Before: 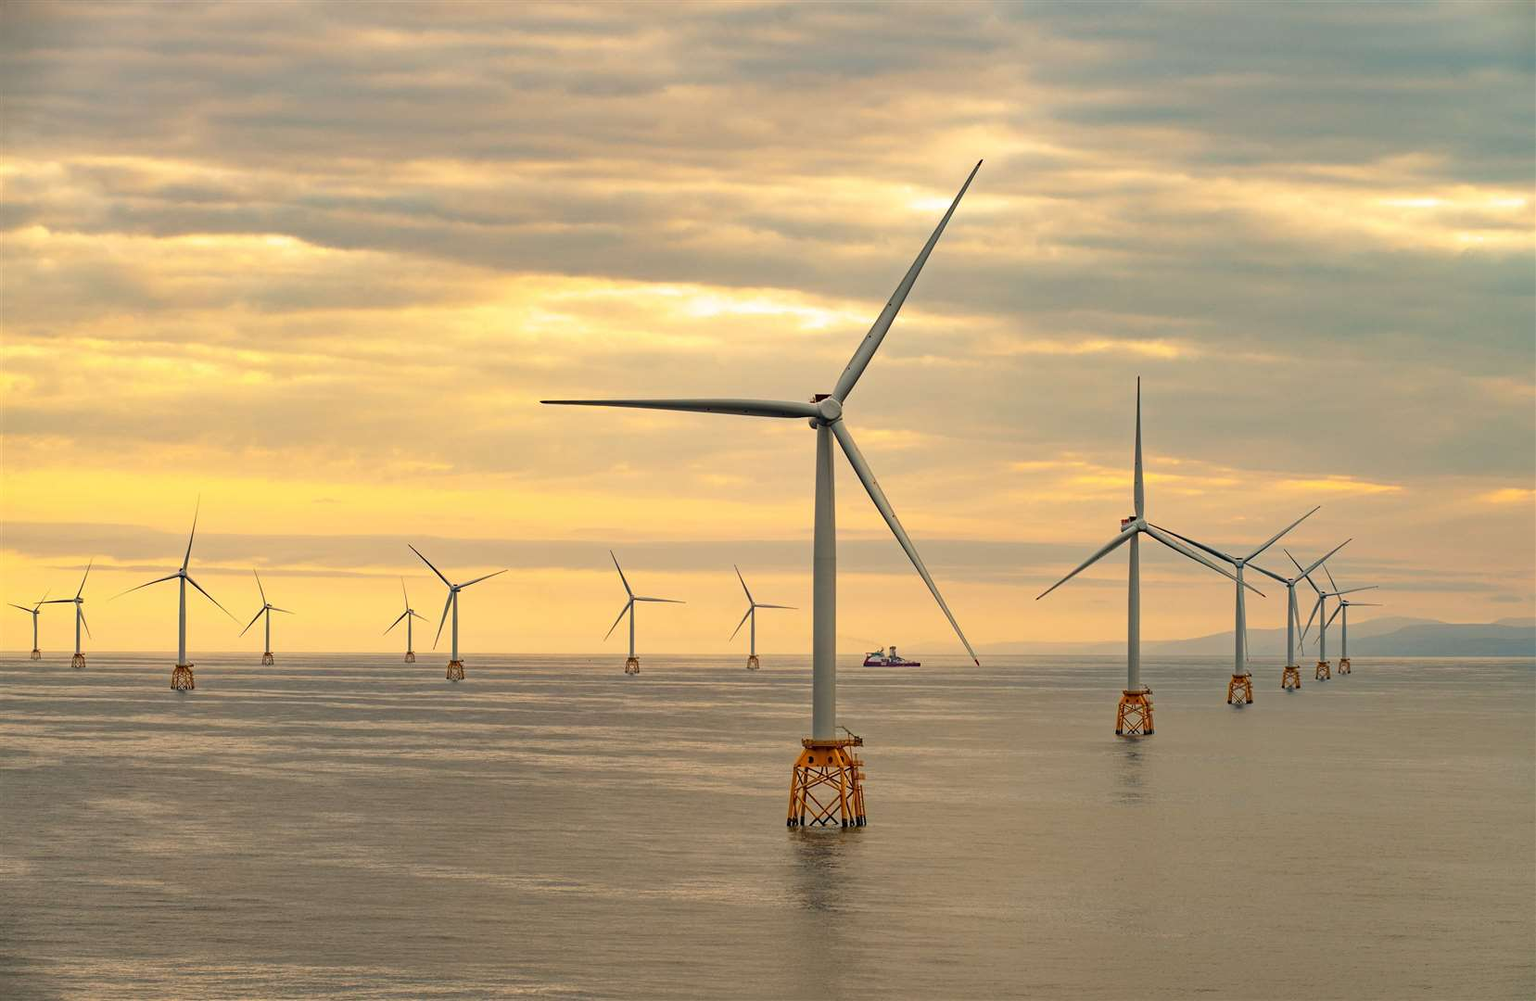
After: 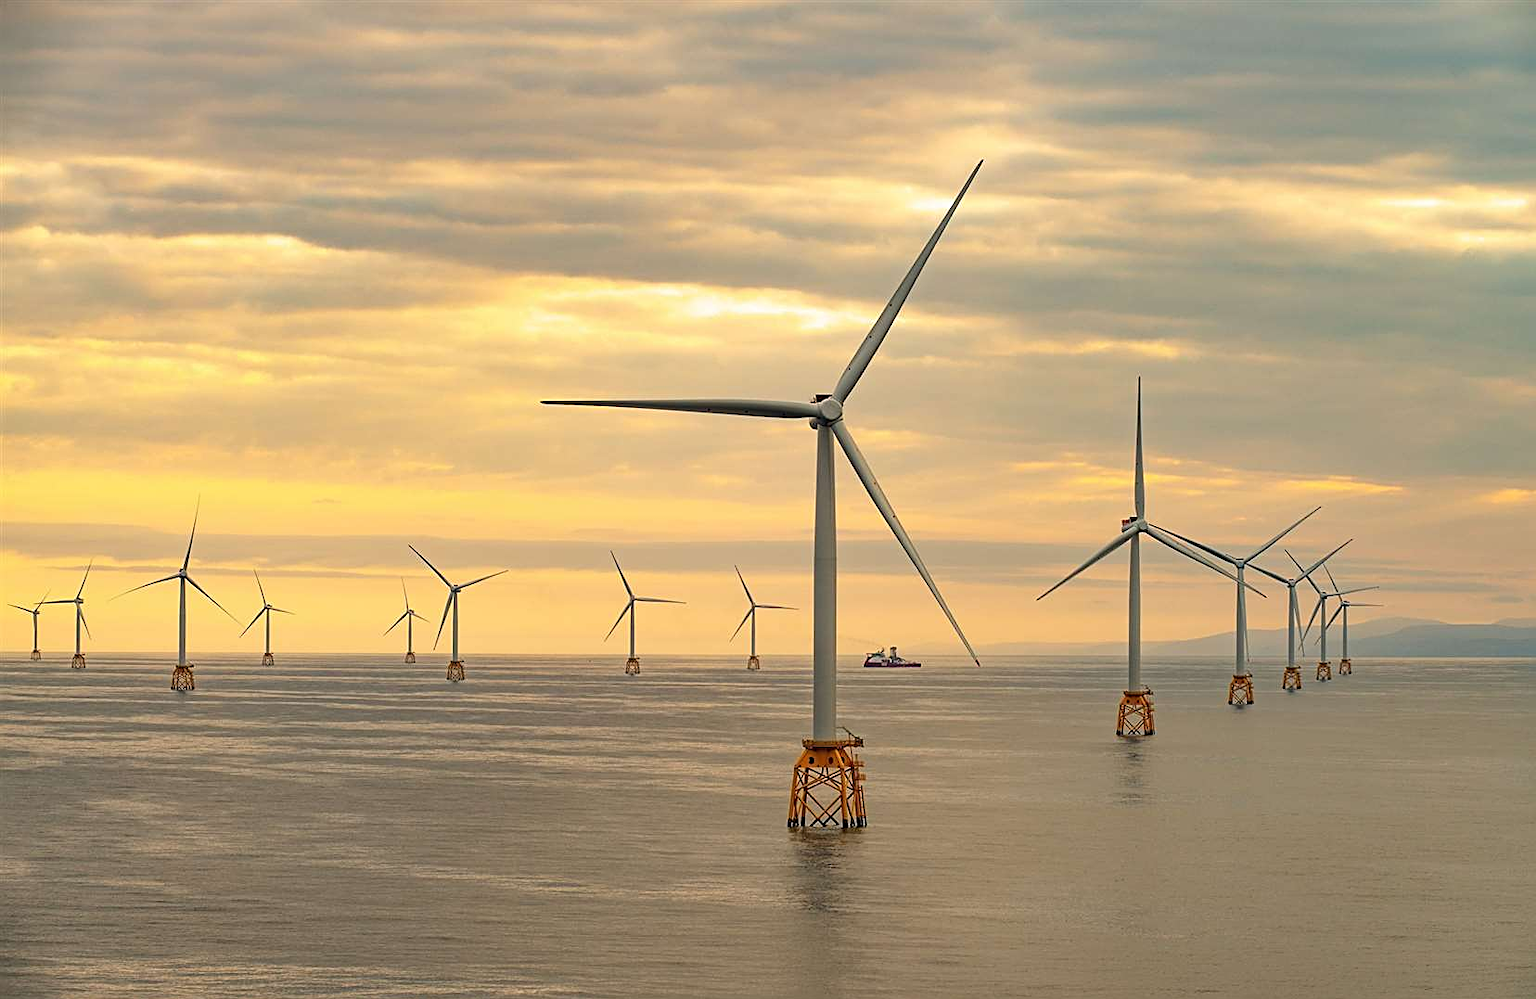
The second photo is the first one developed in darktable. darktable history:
sharpen: on, module defaults
crop: top 0.05%, bottom 0.098%
